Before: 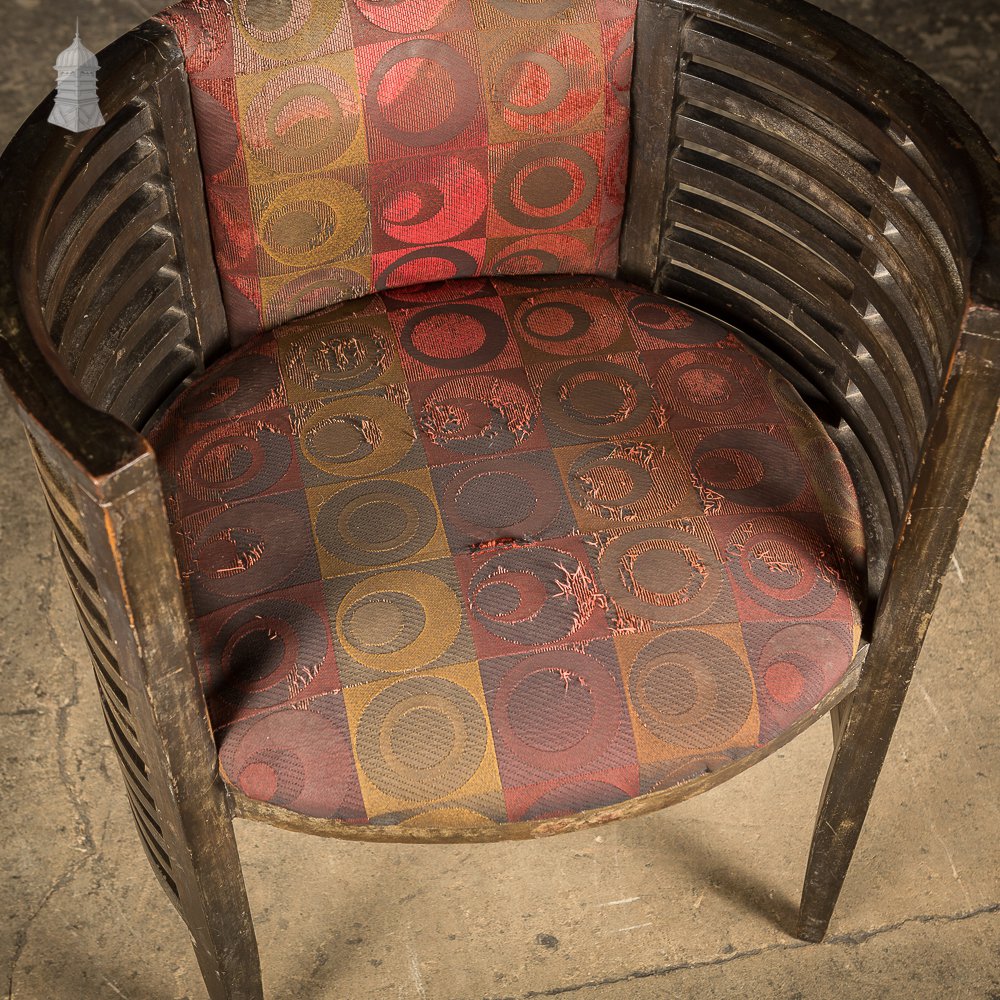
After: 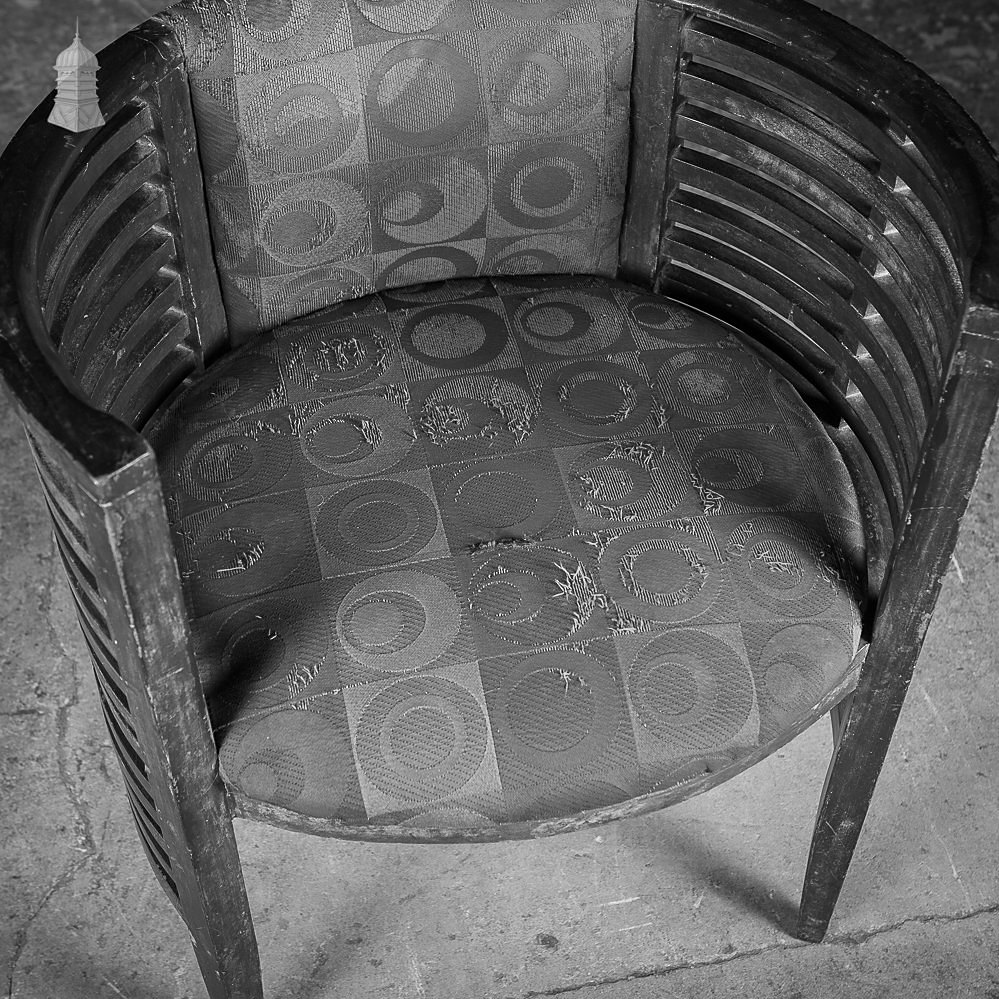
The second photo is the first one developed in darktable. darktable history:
sharpen: radius 1.458, amount 0.398, threshold 1.271
color correction: saturation 3
monochrome: a 2.21, b -1.33, size 2.2
